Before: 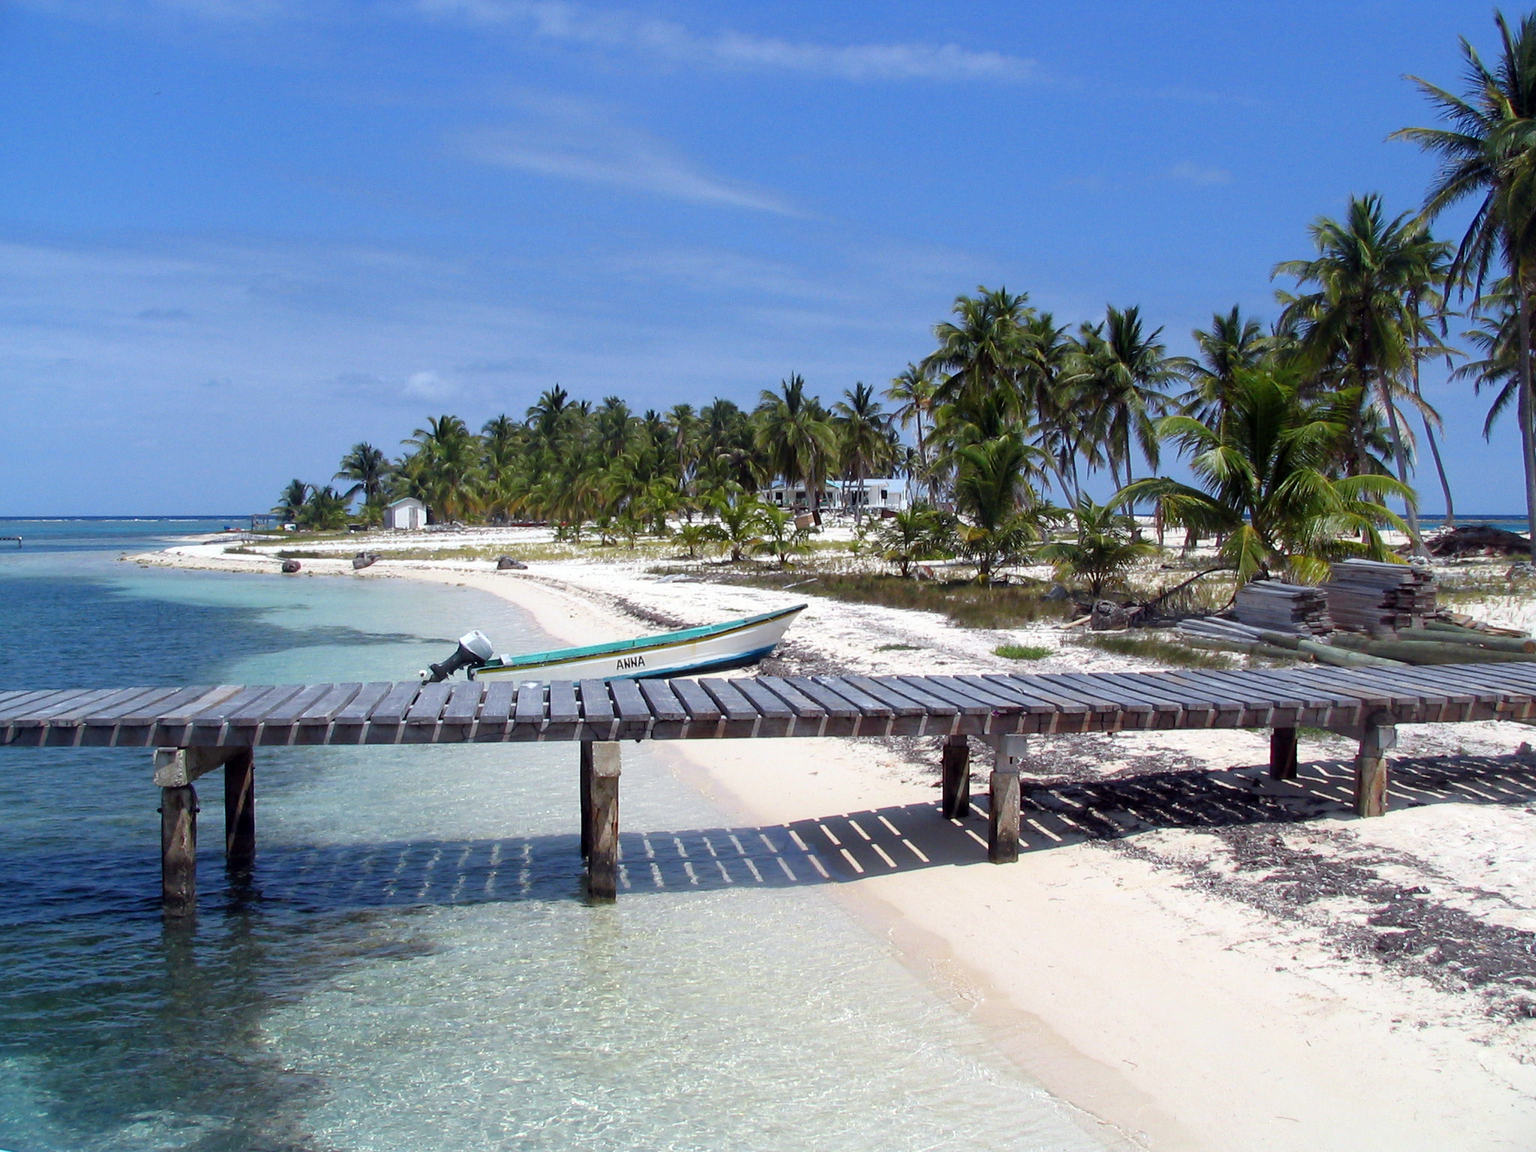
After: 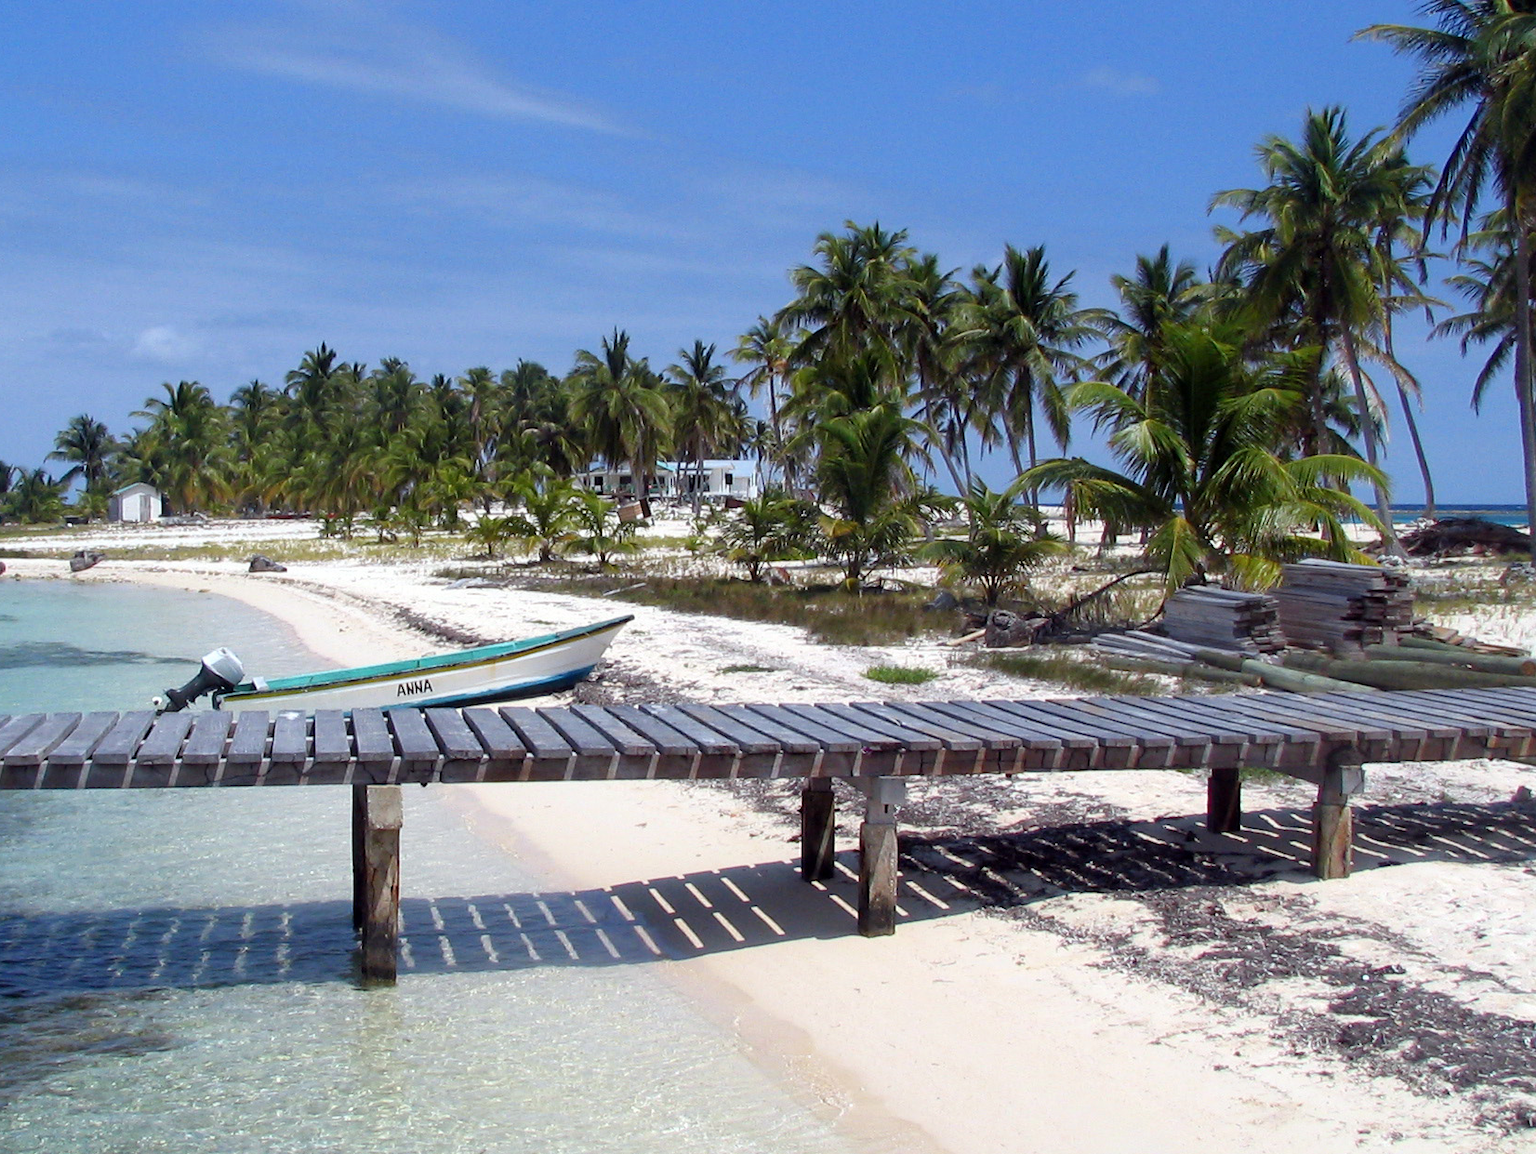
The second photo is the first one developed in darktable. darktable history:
crop: left 19.289%, top 9.395%, right 0.001%, bottom 9.705%
